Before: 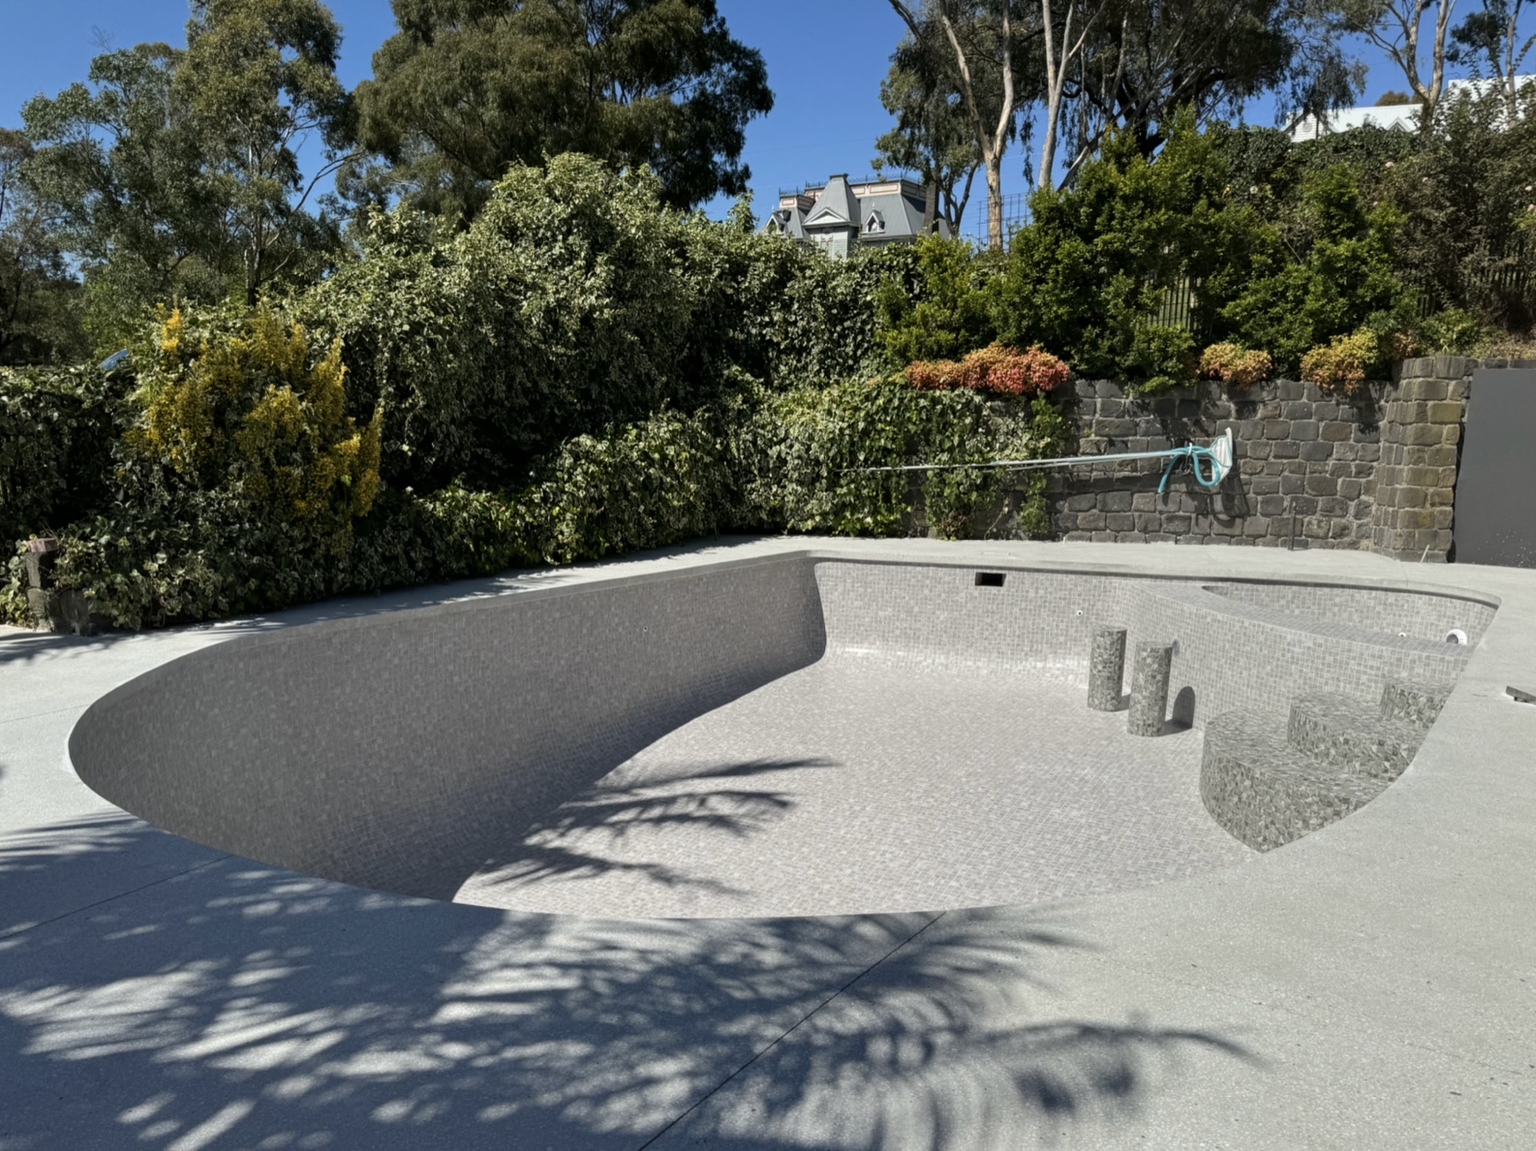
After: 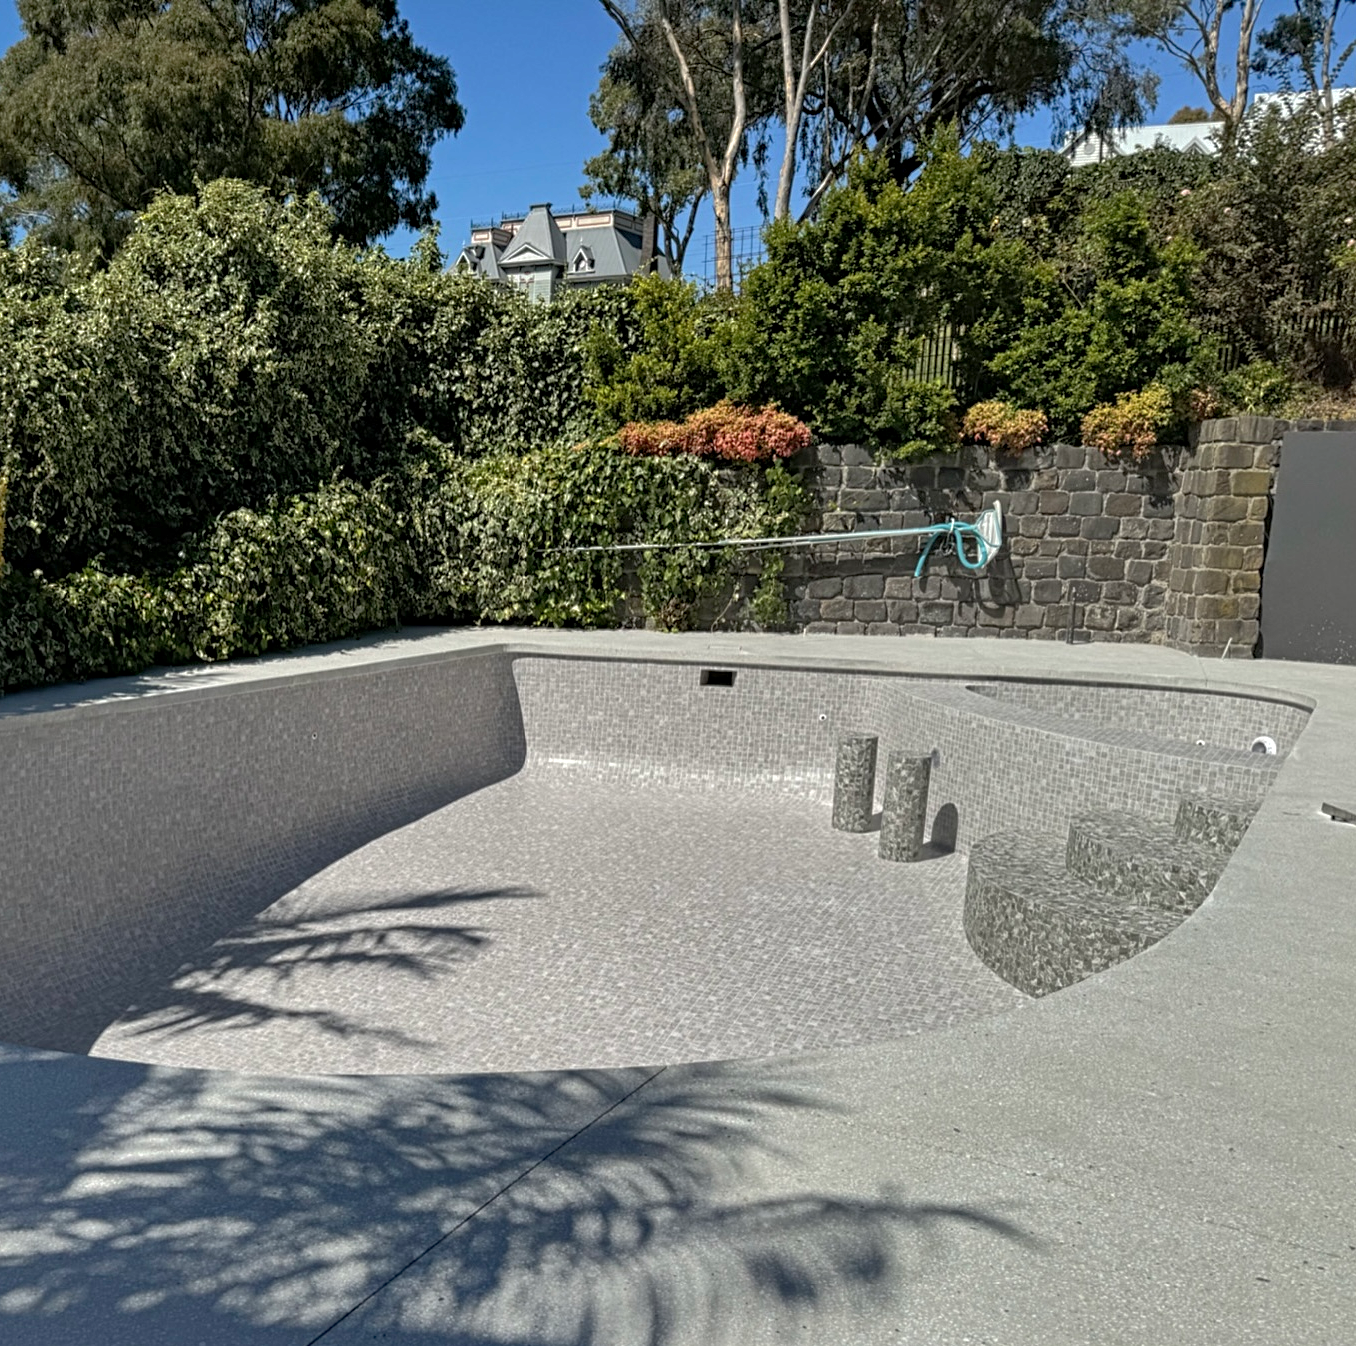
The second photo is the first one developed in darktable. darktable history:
contrast equalizer: octaves 7, y [[0.5, 0.5, 0.5, 0.539, 0.64, 0.611], [0.5 ×6], [0.5 ×6], [0 ×6], [0 ×6]]
crop and rotate: left 24.575%
color zones: curves: ch1 [(0, 0.469) (0.01, 0.469) (0.12, 0.446) (0.248, 0.469) (0.5, 0.5) (0.748, 0.5) (0.99, 0.469) (1, 0.469)]
shadows and highlights: on, module defaults
